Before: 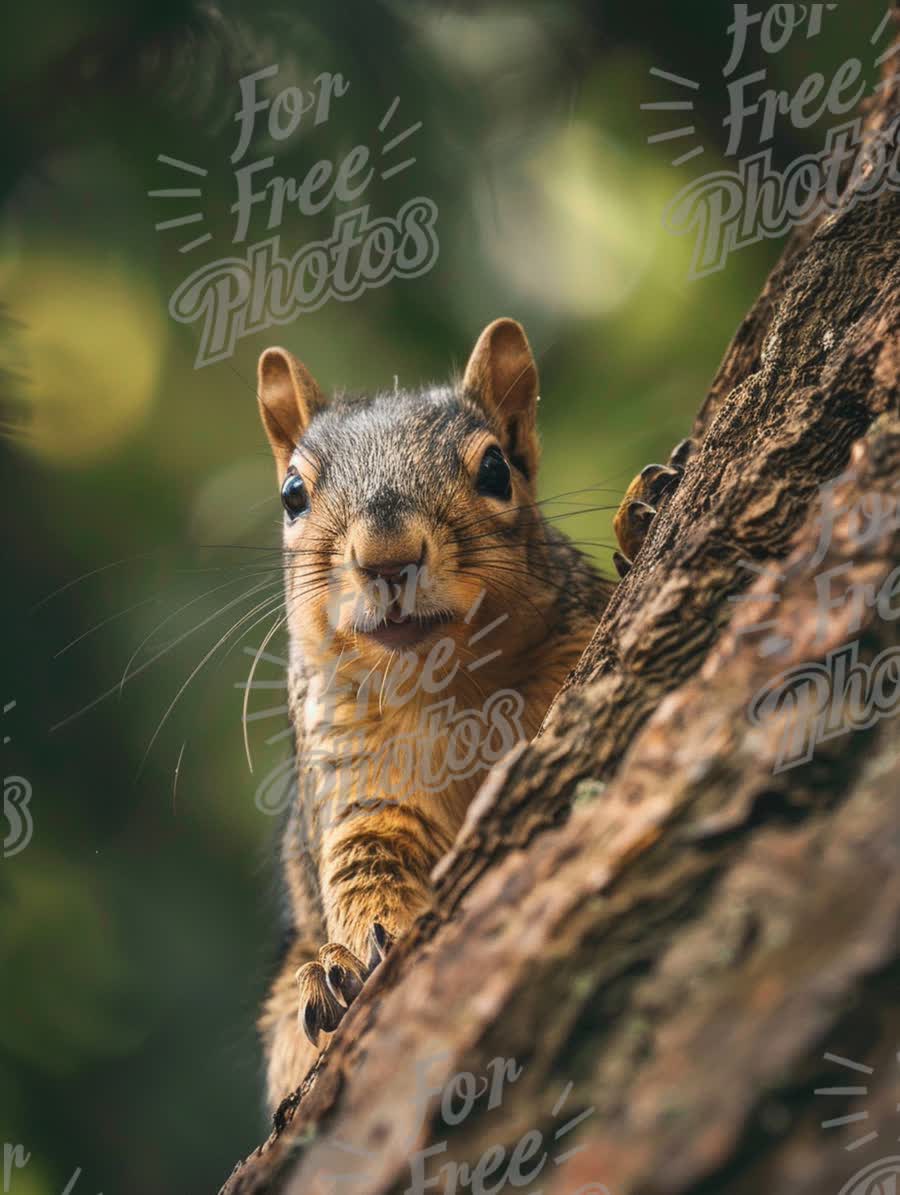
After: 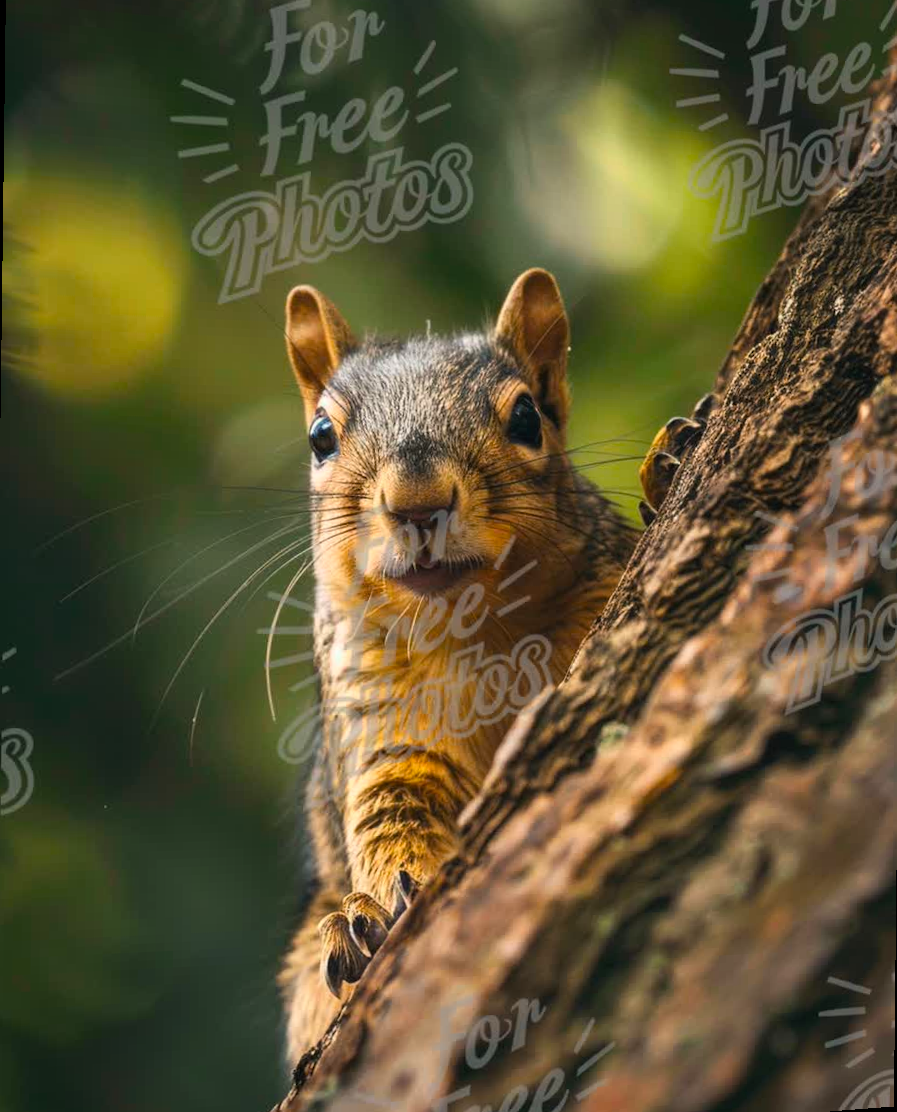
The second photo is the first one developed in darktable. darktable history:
color balance rgb: perceptual saturation grading › global saturation 20%, global vibrance 20%
rgb curve: curves: ch0 [(0, 0) (0.078, 0.051) (0.929, 0.956) (1, 1)], compensate middle gray true
rotate and perspective: rotation 0.679°, lens shift (horizontal) 0.136, crop left 0.009, crop right 0.991, crop top 0.078, crop bottom 0.95
